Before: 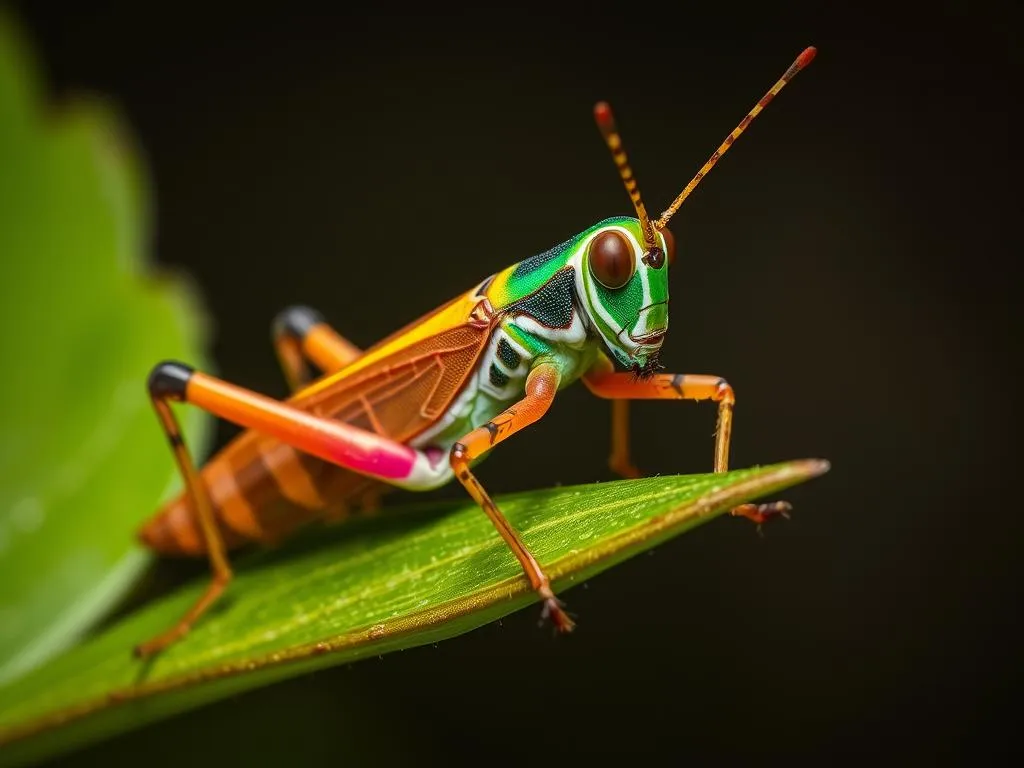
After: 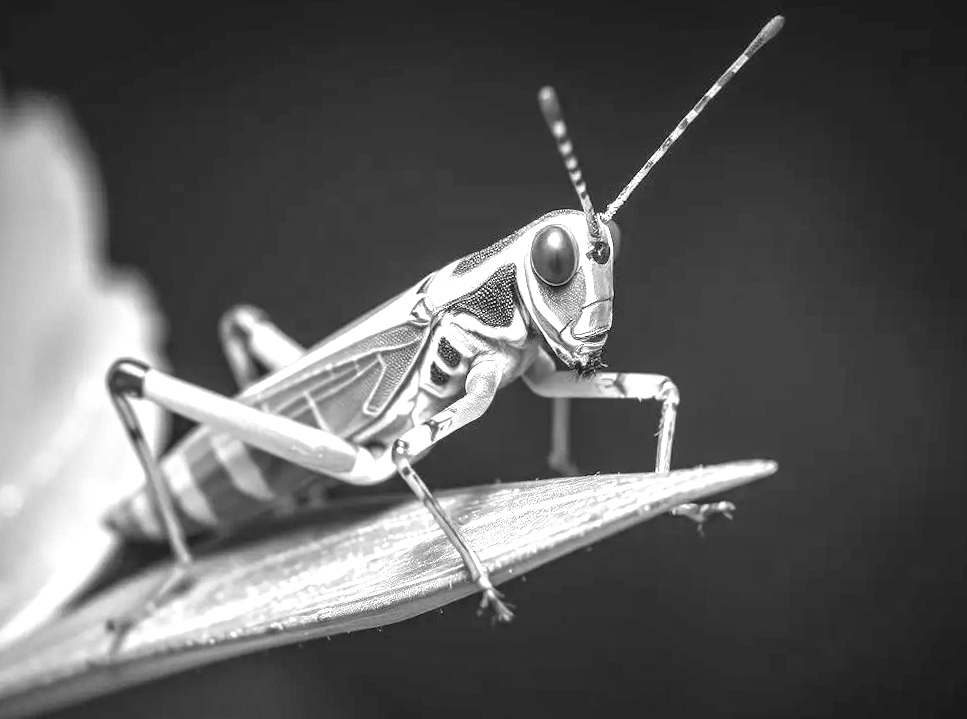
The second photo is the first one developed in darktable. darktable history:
monochrome: on, module defaults
local contrast: on, module defaults
rotate and perspective: rotation 0.062°, lens shift (vertical) 0.115, lens shift (horizontal) -0.133, crop left 0.047, crop right 0.94, crop top 0.061, crop bottom 0.94
exposure: black level correction 0, exposure 1.741 EV, compensate exposure bias true, compensate highlight preservation false
